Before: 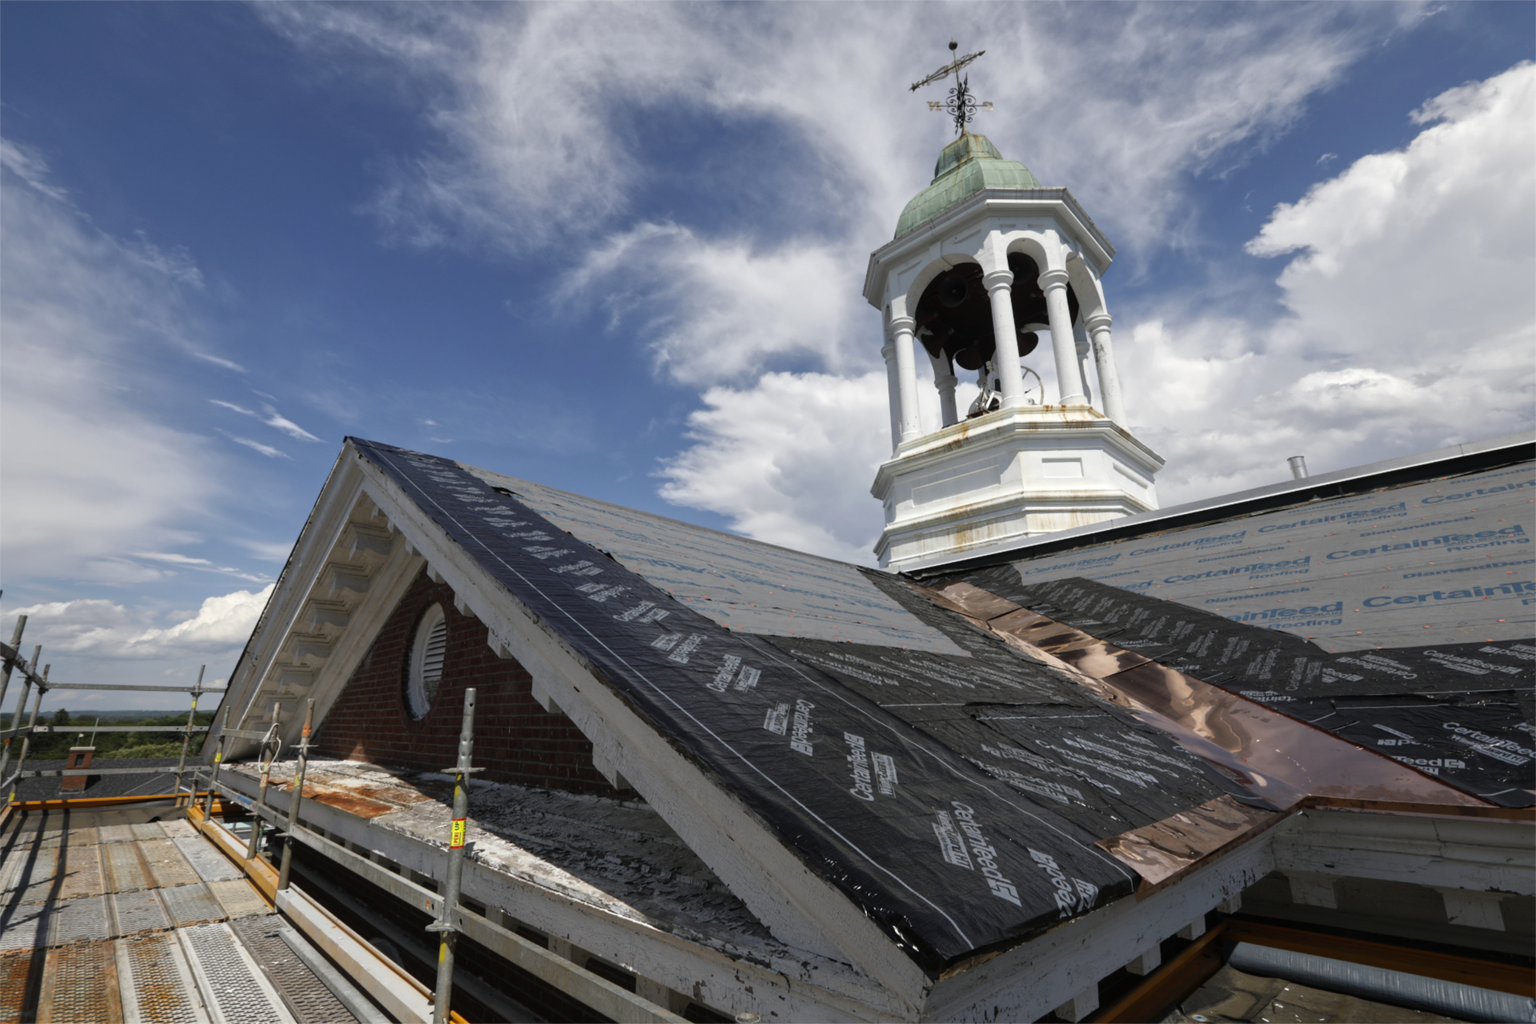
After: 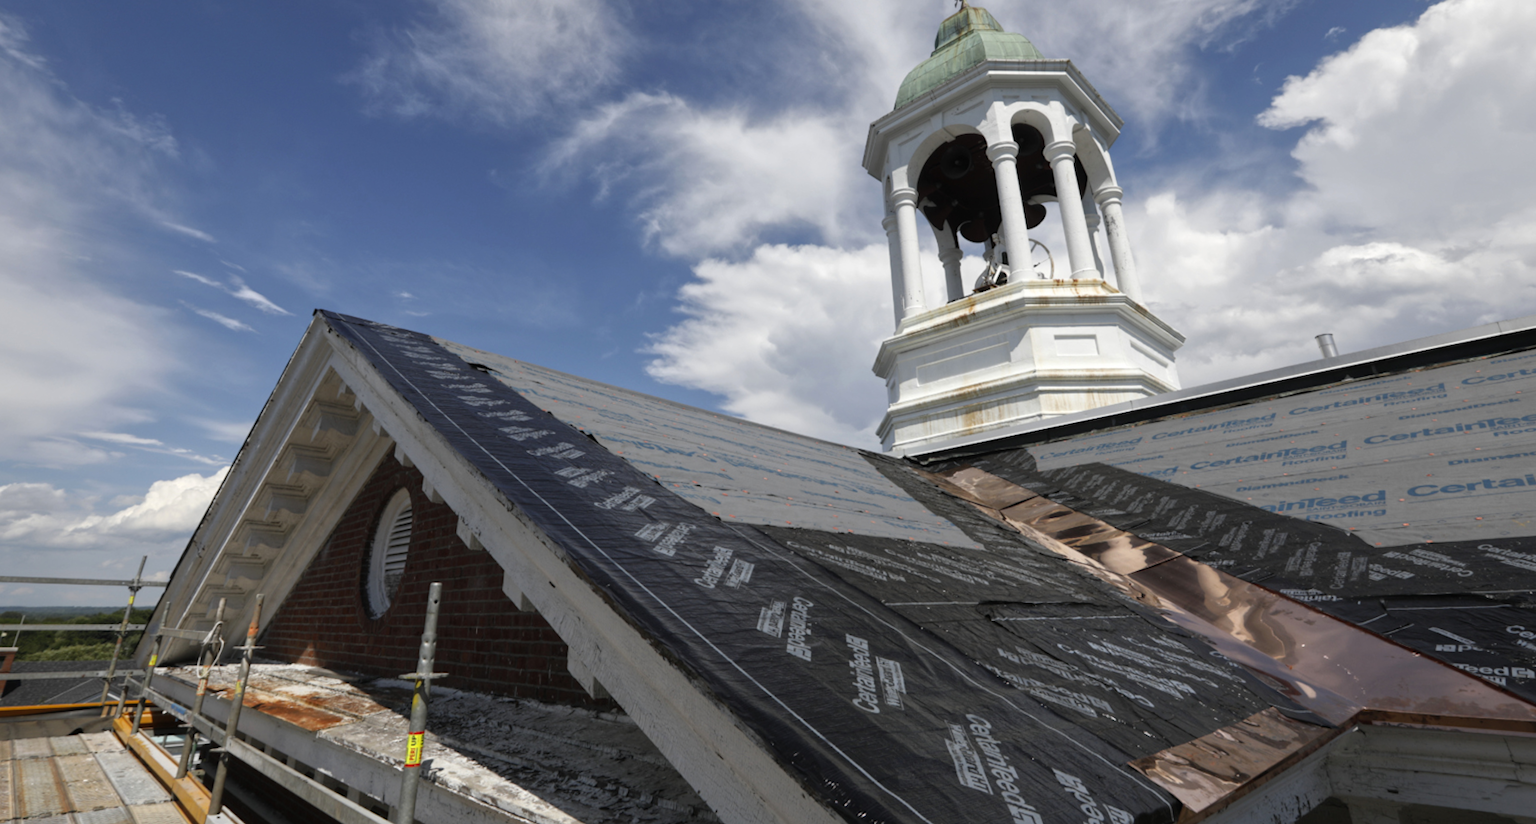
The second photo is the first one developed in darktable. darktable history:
rotate and perspective: rotation 0.215°, lens shift (vertical) -0.139, crop left 0.069, crop right 0.939, crop top 0.002, crop bottom 0.996
crop: top 11.038%, bottom 13.962%
base curve: curves: ch0 [(0, 0) (0.989, 0.992)], preserve colors none
